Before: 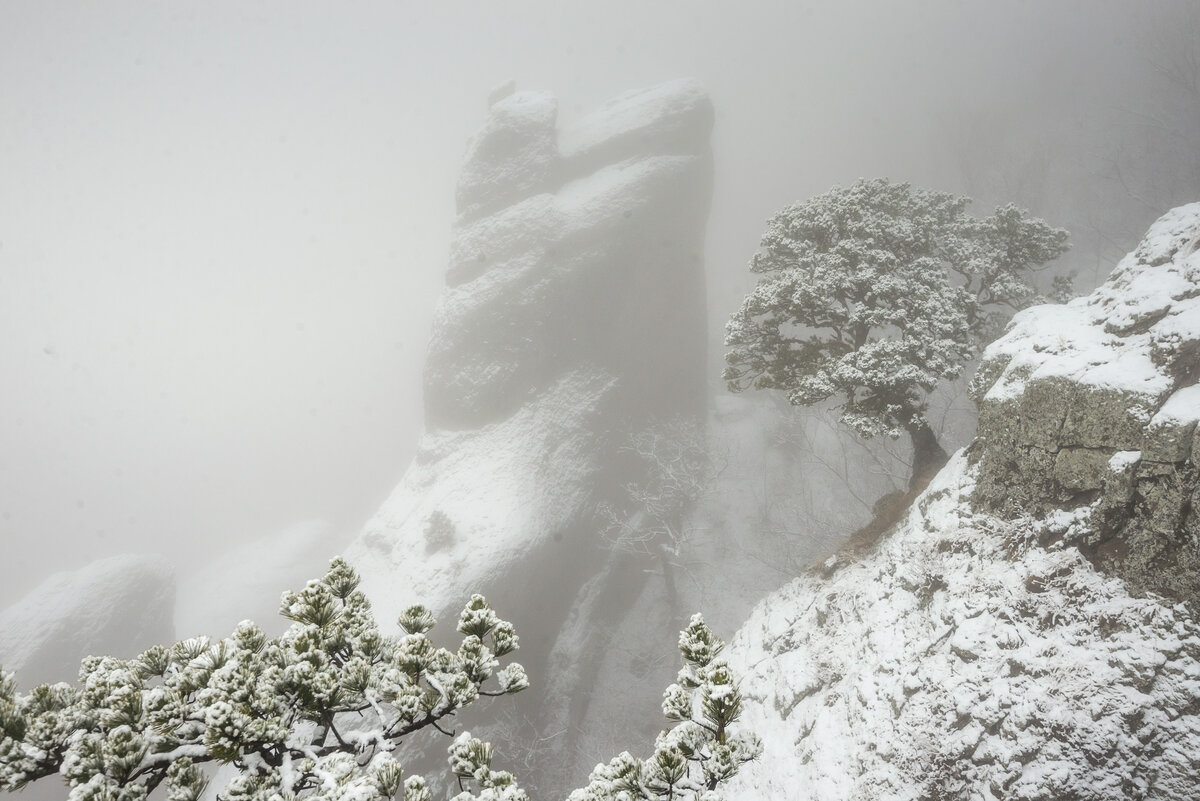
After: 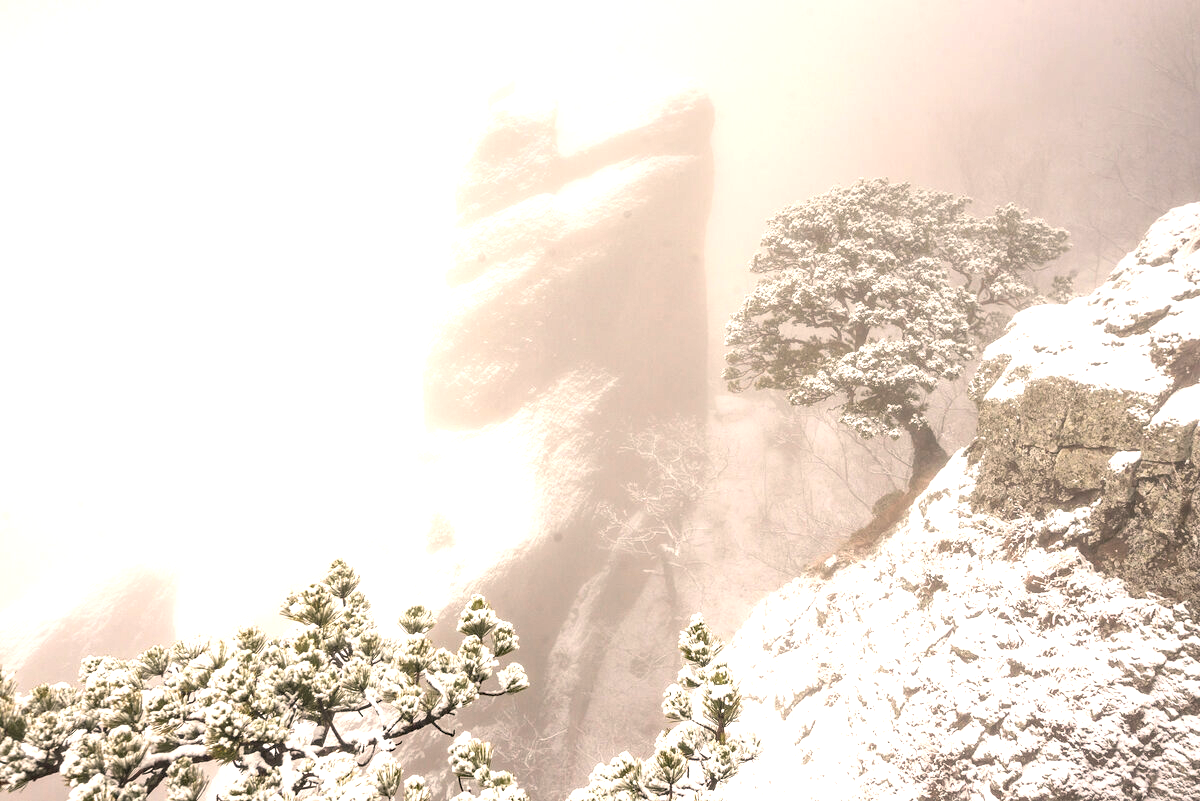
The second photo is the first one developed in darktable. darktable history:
exposure: black level correction 0, exposure 1 EV, compensate exposure bias true, compensate highlight preservation false
haze removal: compatibility mode true, adaptive false
white balance: red 1.127, blue 0.943
